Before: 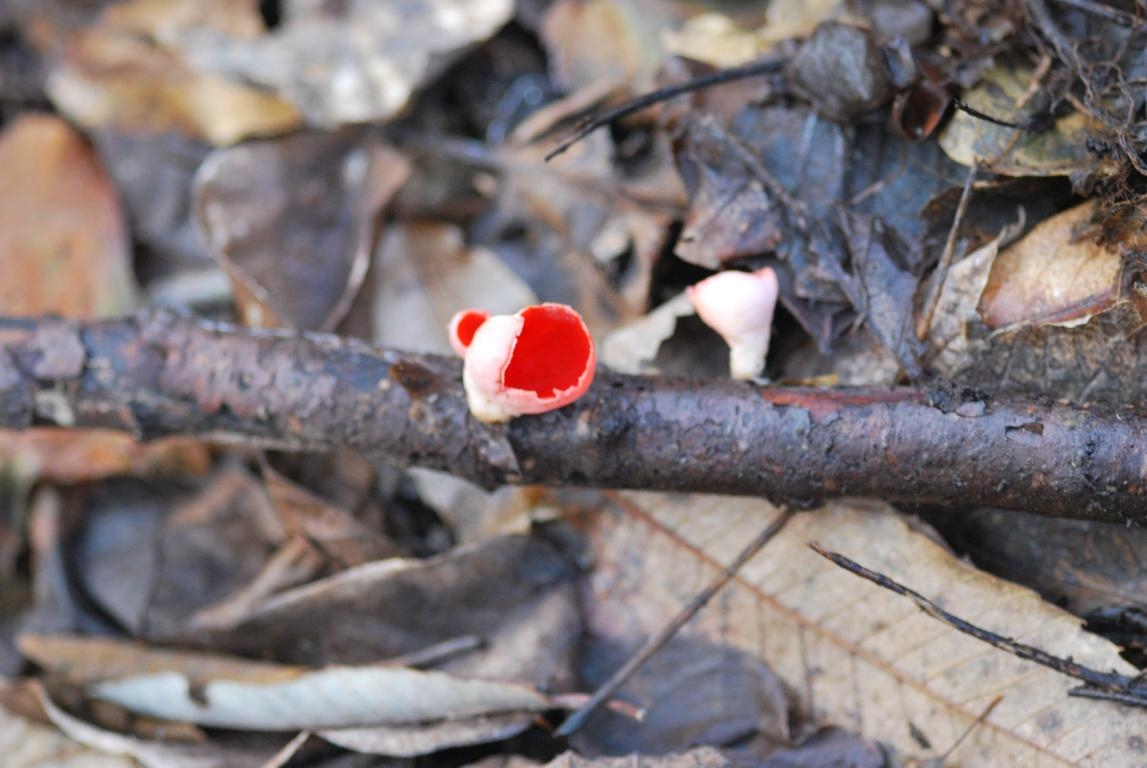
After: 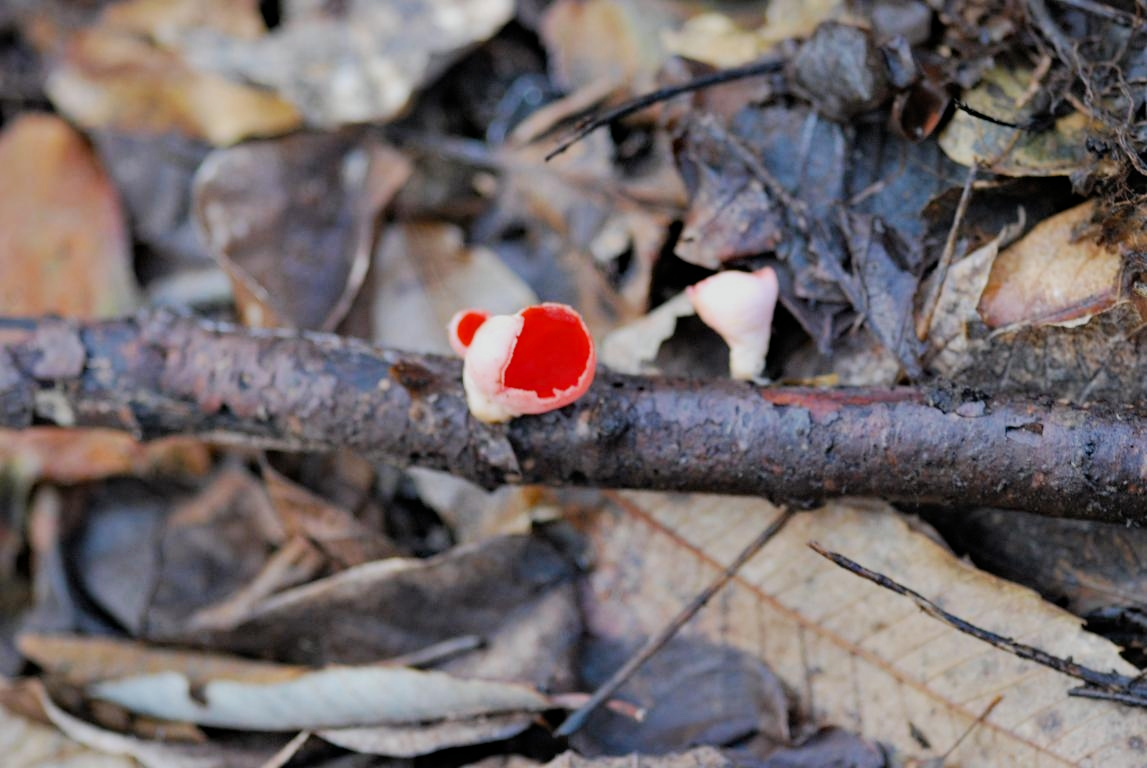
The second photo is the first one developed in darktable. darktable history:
haze removal: compatibility mode true, adaptive false
filmic rgb: black relative exposure -7.97 EV, white relative exposure 4.02 EV, hardness 4.11, iterations of high-quality reconstruction 10
